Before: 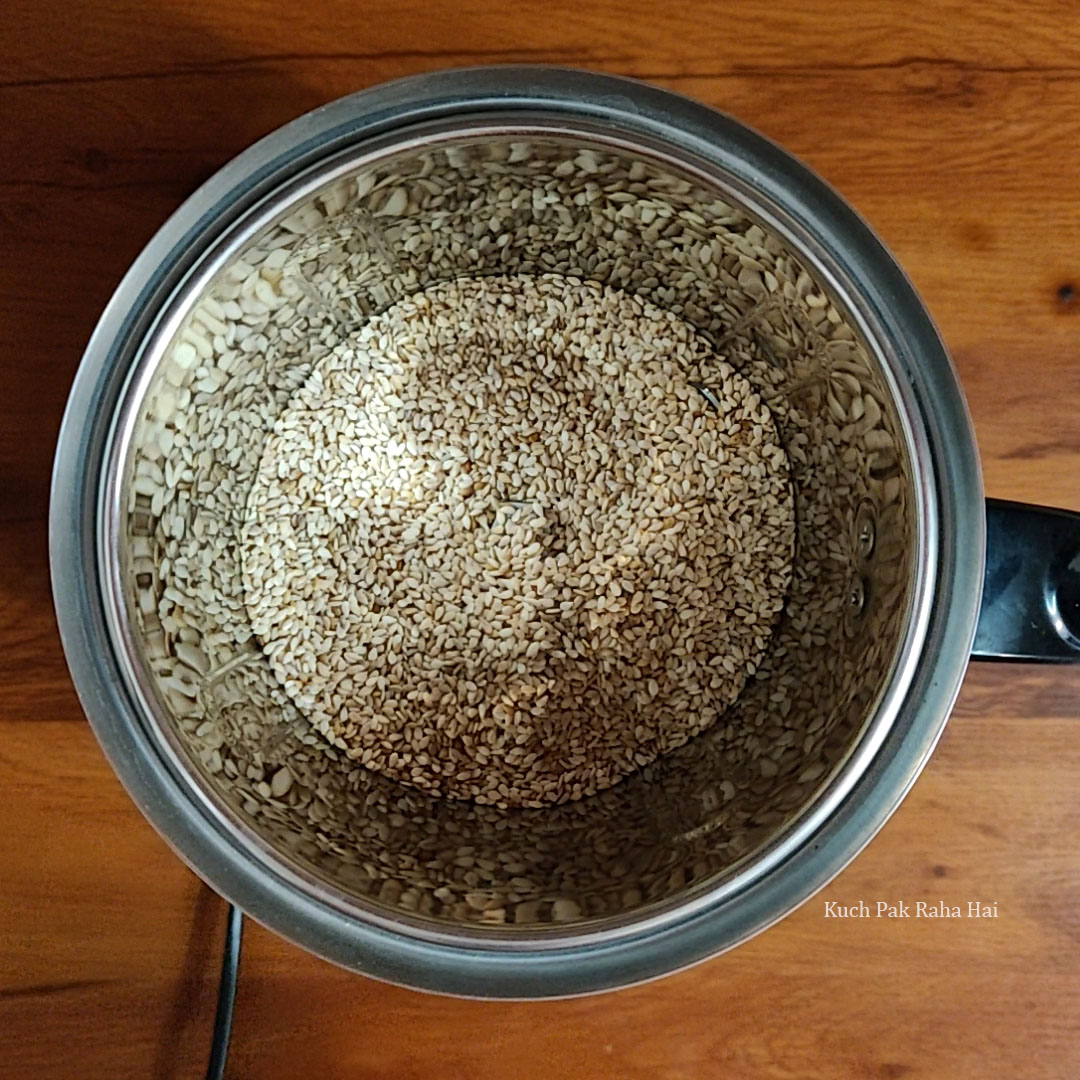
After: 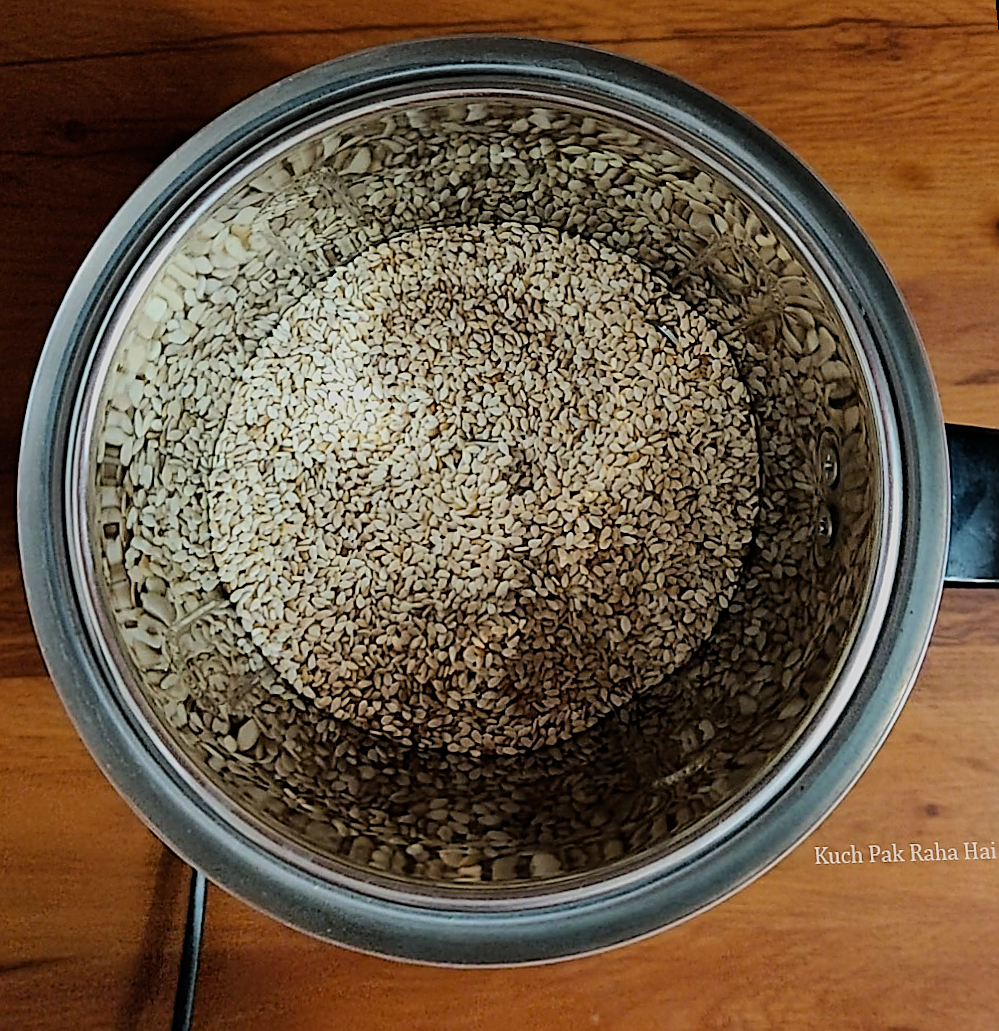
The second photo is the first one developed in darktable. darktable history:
sharpen: radius 1.4, amount 1.25, threshold 0.7
filmic rgb: black relative exposure -7.65 EV, white relative exposure 4.56 EV, hardness 3.61, color science v6 (2022)
rotate and perspective: rotation -1.68°, lens shift (vertical) -0.146, crop left 0.049, crop right 0.912, crop top 0.032, crop bottom 0.96
